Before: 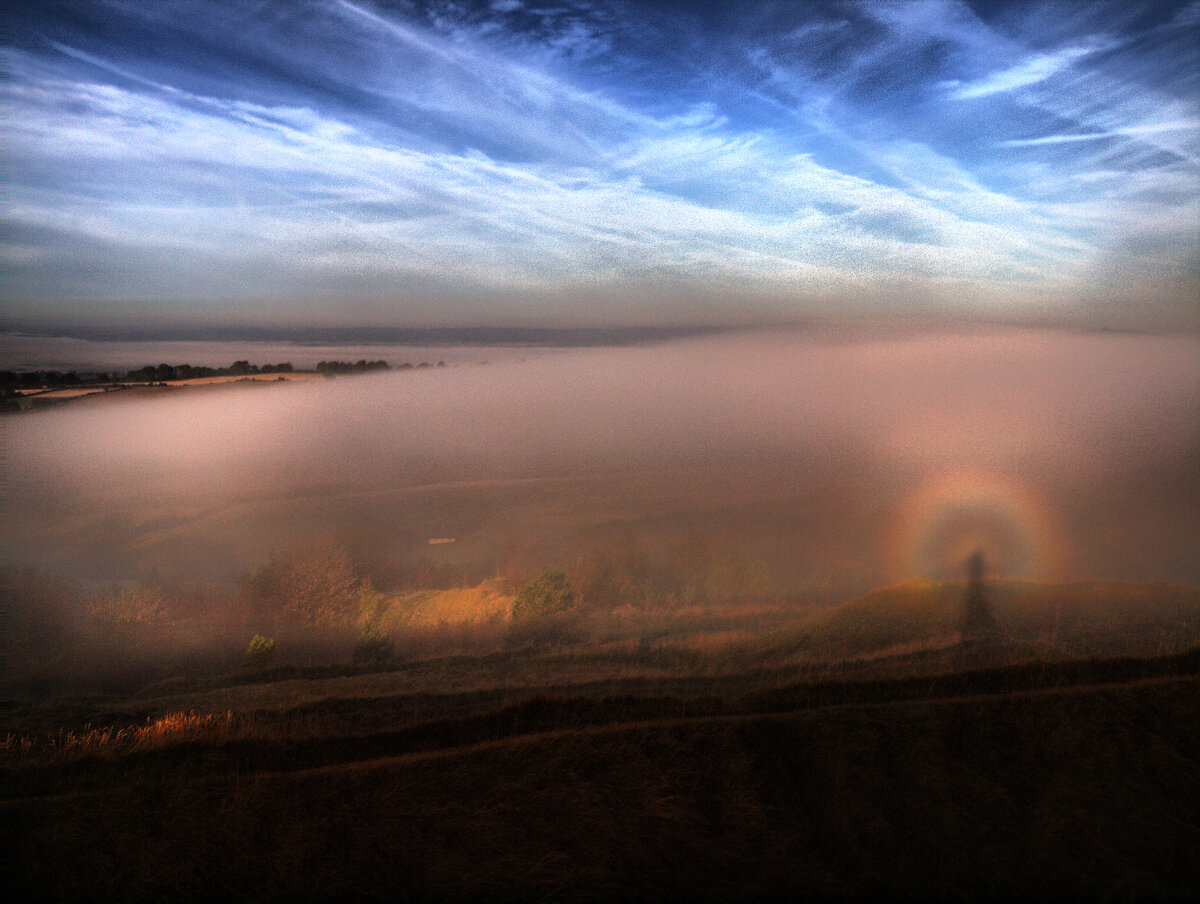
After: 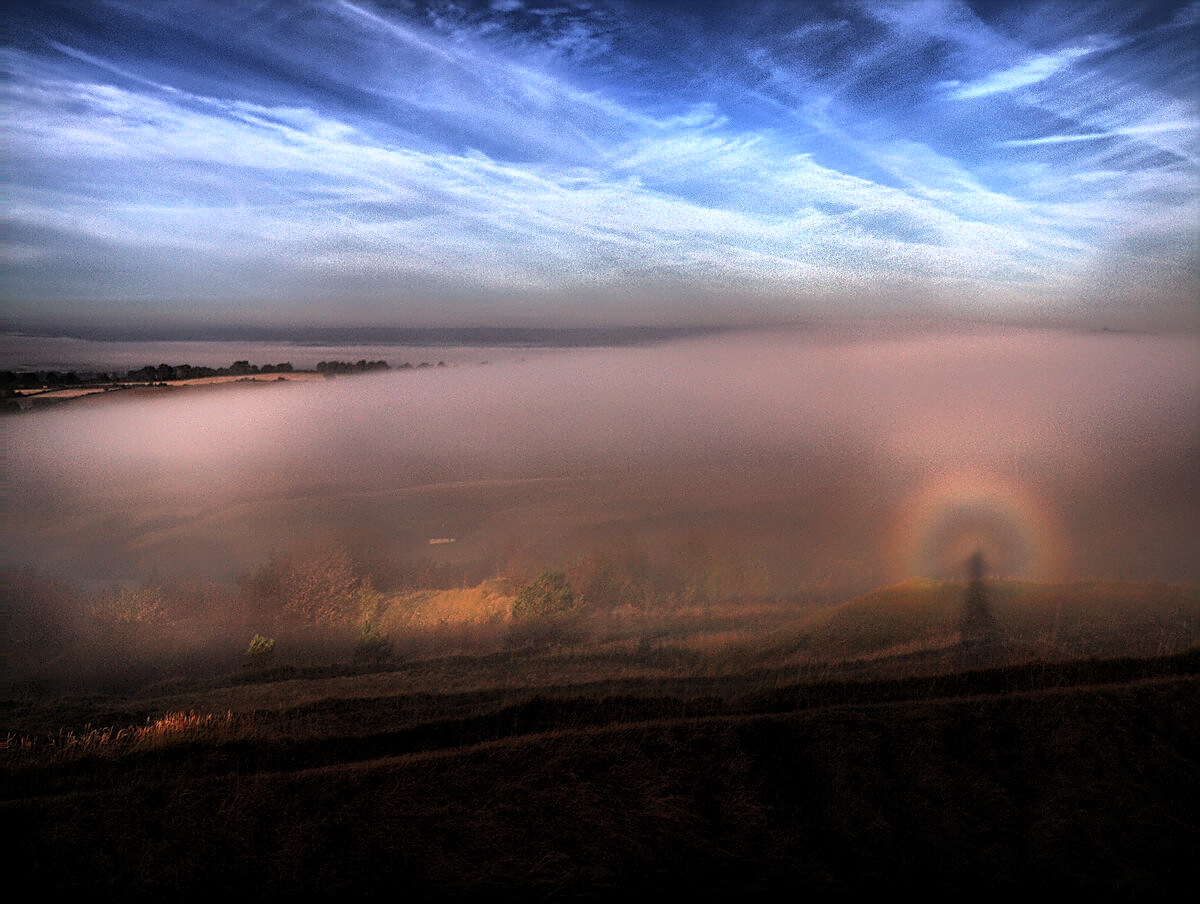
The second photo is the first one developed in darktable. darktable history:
contrast brightness saturation: saturation -0.064
levels: levels [0.016, 0.5, 0.996]
sharpen: on, module defaults
color calibration: illuminant as shot in camera, x 0.358, y 0.373, temperature 4628.91 K
